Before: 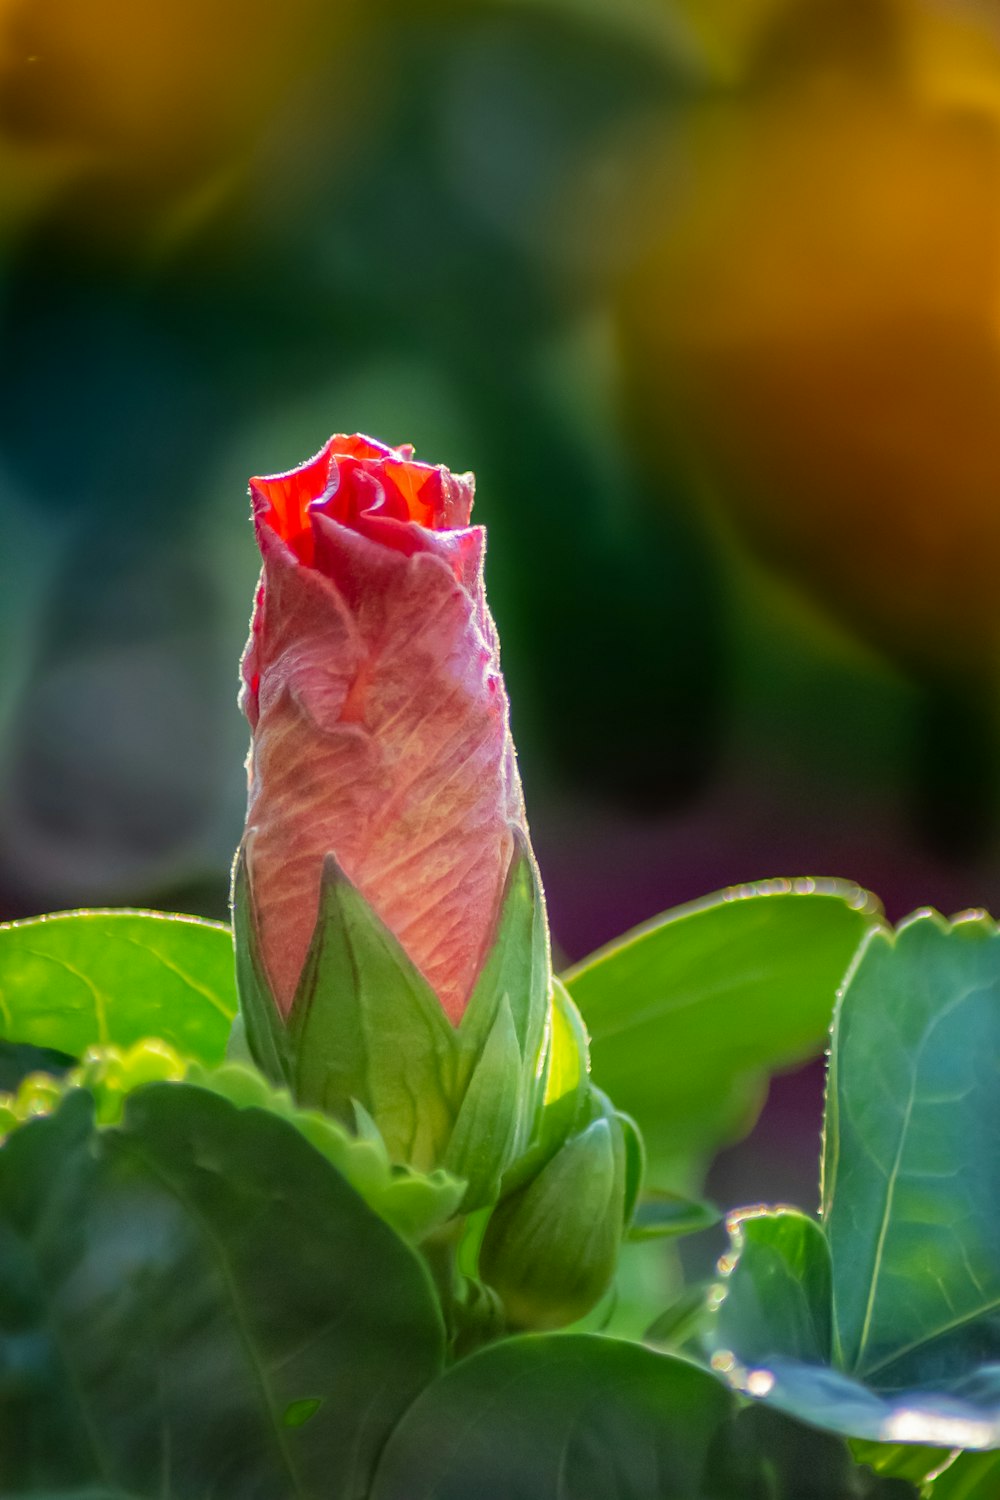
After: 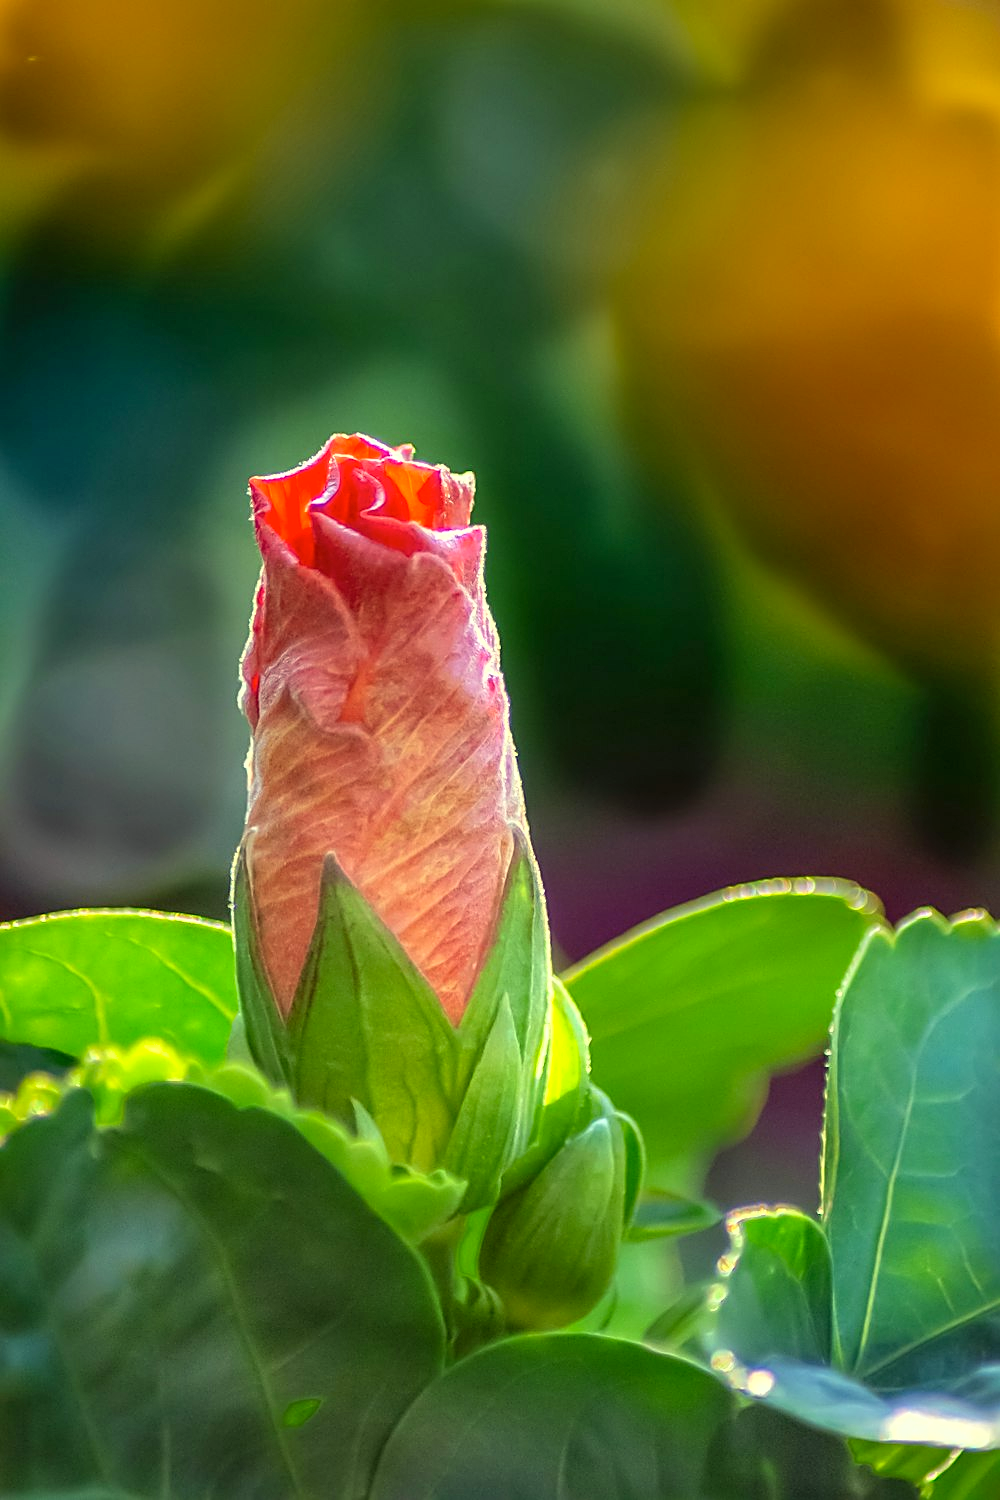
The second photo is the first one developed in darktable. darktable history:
exposure: black level correction 0, exposure 0.499 EV, compensate highlight preservation false
shadows and highlights: highlights color adjustment 56.18%, soften with gaussian
color correction: highlights a* -5.93, highlights b* 11.24
sharpen: amount 0.588
